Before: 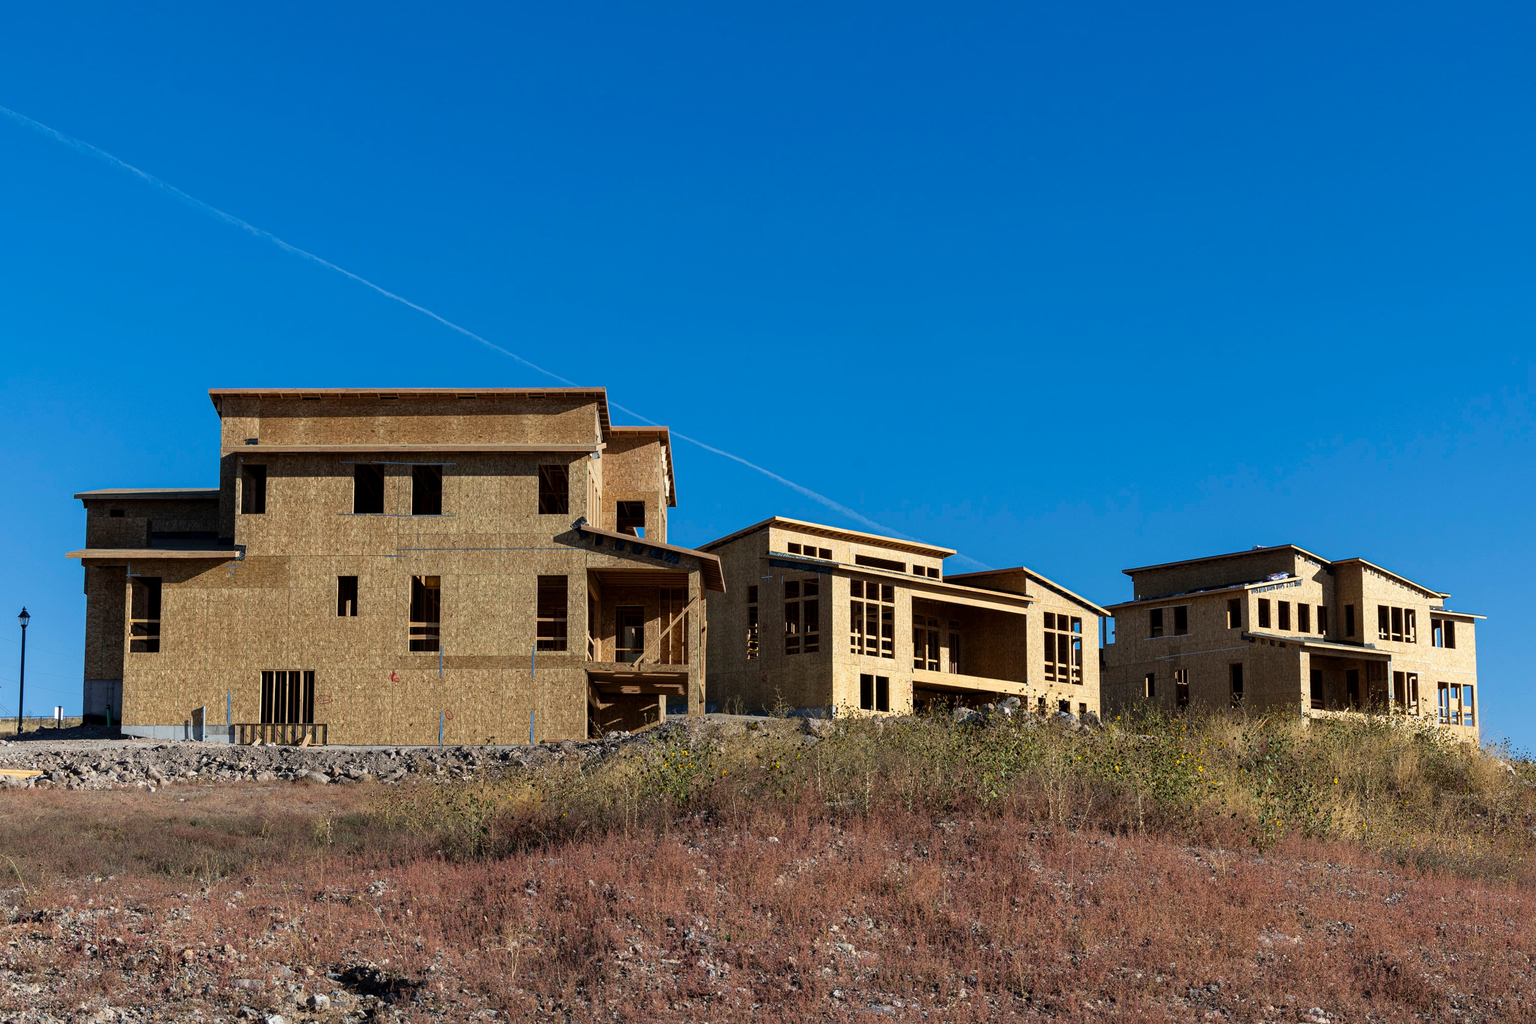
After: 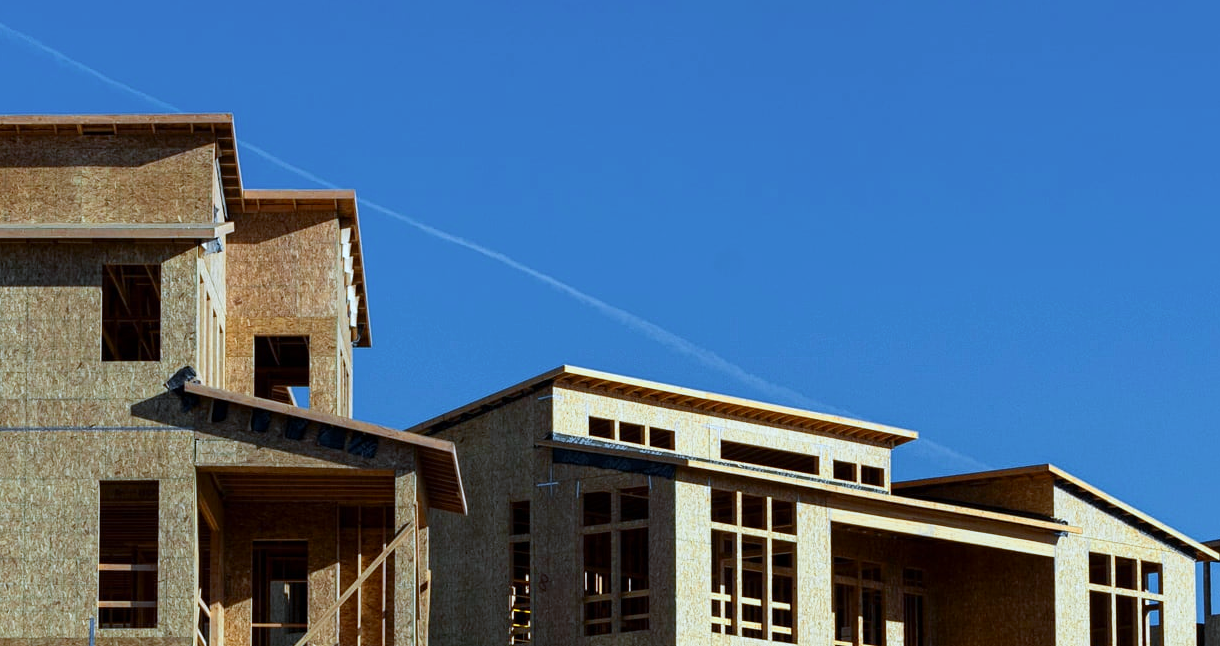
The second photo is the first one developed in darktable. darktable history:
color calibration: x 0.399, y 0.386, temperature 3705.3 K
color zones: curves: ch0 [(0, 0.511) (0.143, 0.531) (0.286, 0.56) (0.429, 0.5) (0.571, 0.5) (0.714, 0.5) (0.857, 0.5) (1, 0.5)]; ch1 [(0, 0.525) (0.143, 0.705) (0.286, 0.715) (0.429, 0.35) (0.571, 0.35) (0.714, 0.35) (0.857, 0.4) (1, 0.4)]; ch2 [(0, 0.572) (0.143, 0.512) (0.286, 0.473) (0.429, 0.45) (0.571, 0.5) (0.714, 0.5) (0.857, 0.518) (1, 0.518)]
crop: left 31.667%, top 32.181%, right 27.636%, bottom 35.487%
